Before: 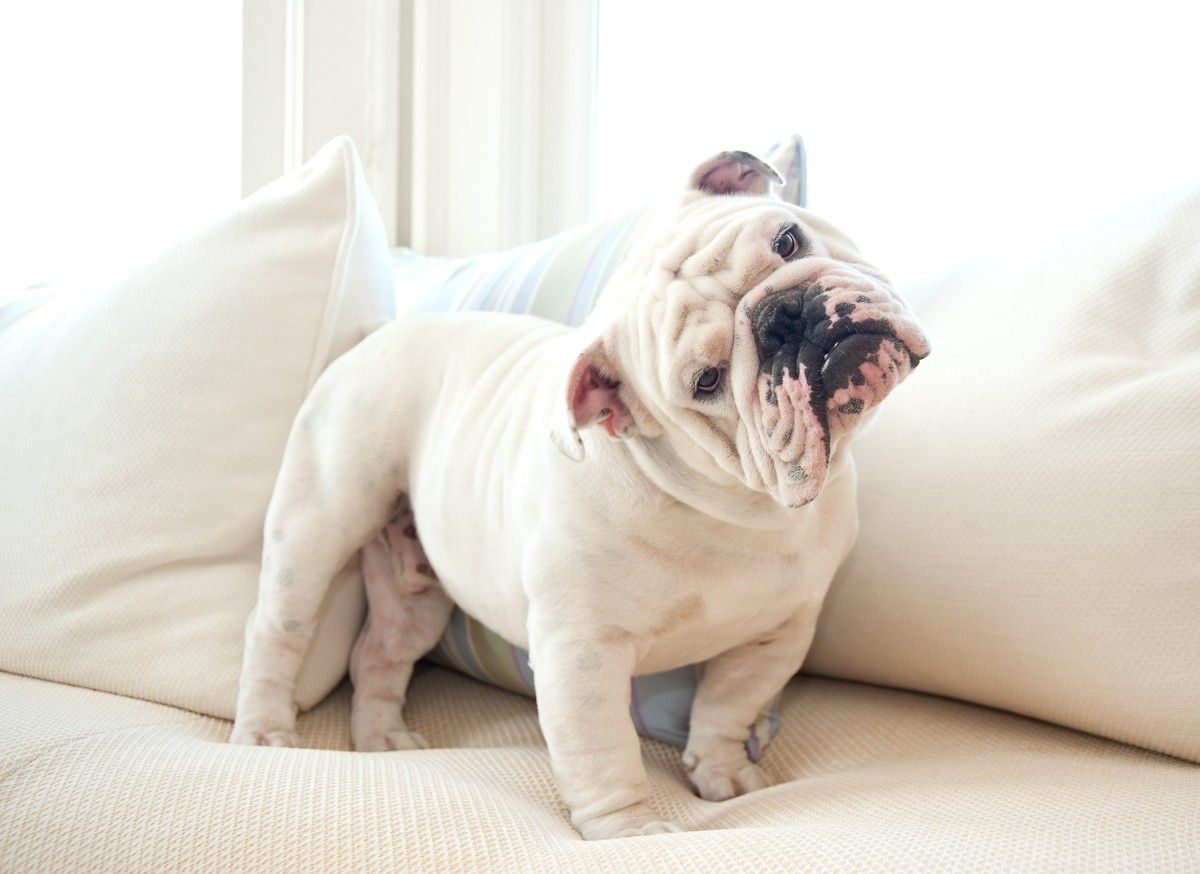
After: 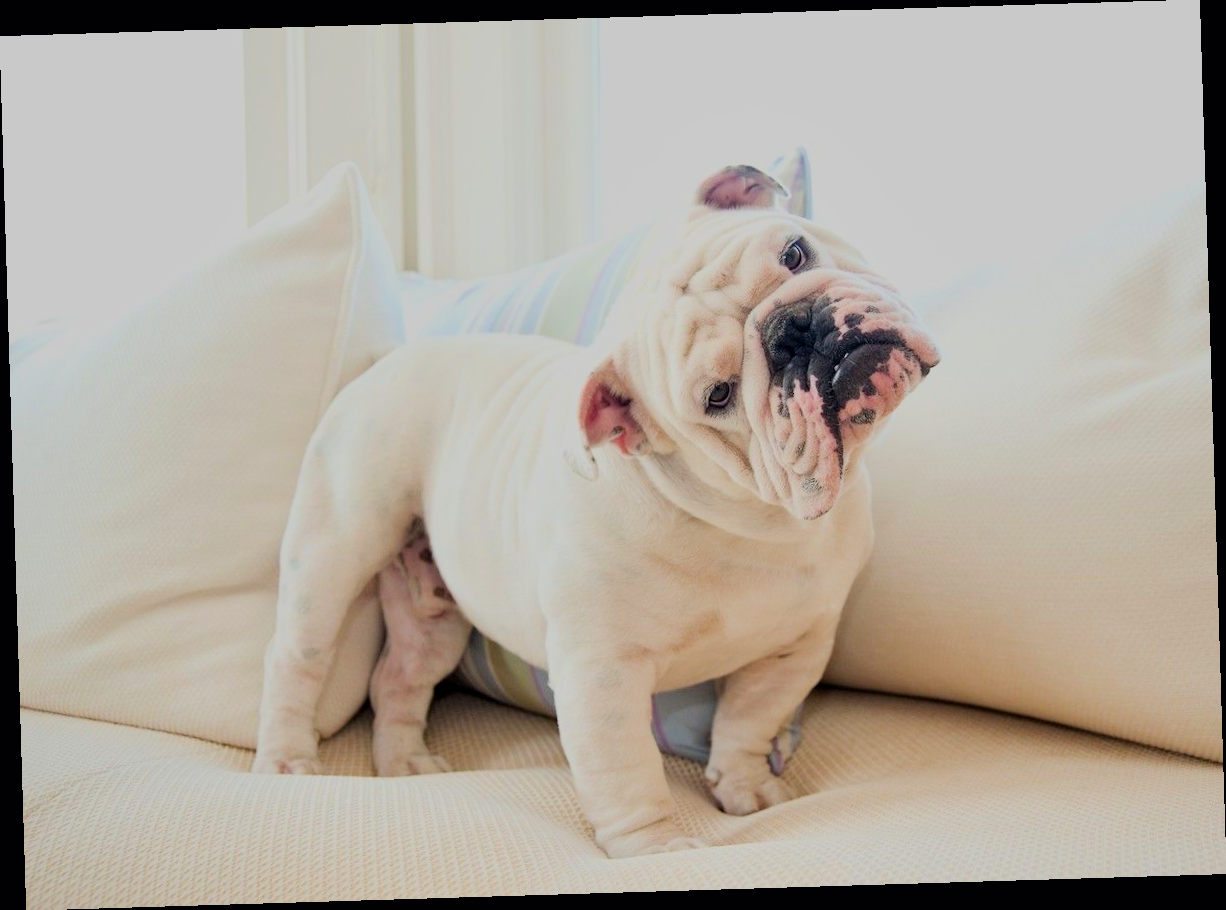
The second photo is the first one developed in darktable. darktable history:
local contrast: mode bilateral grid, contrast 20, coarseness 50, detail 120%, midtone range 0.2
filmic rgb: black relative exposure -6.15 EV, white relative exposure 6.96 EV, hardness 2.23, color science v6 (2022)
color balance rgb: perceptual saturation grading › global saturation 20%, global vibrance 20%
rotate and perspective: rotation -1.75°, automatic cropping off
